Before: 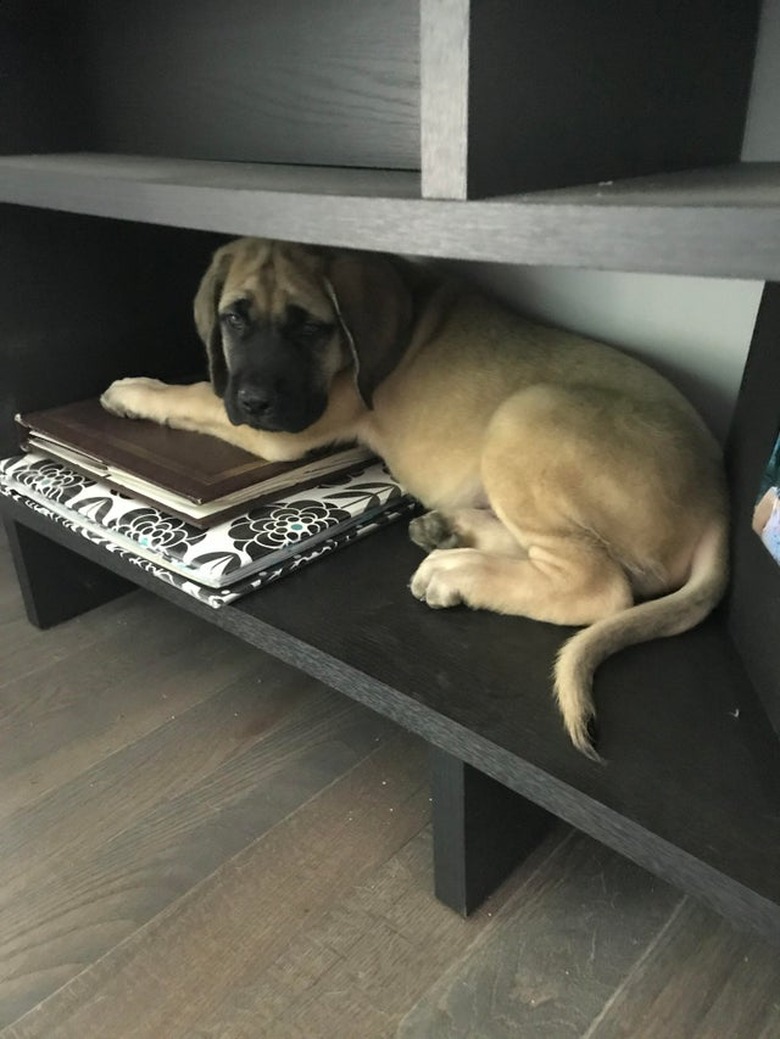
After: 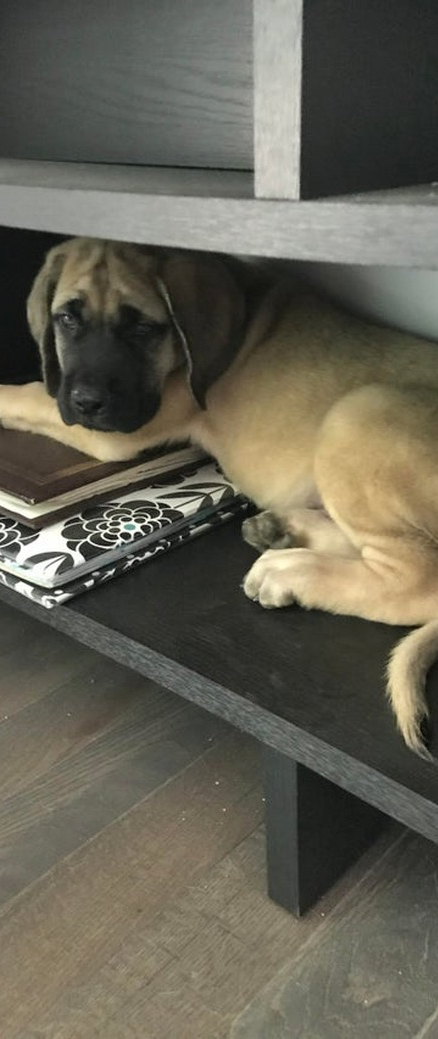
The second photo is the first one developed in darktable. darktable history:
crop: left 21.467%, right 22.281%
shadows and highlights: low approximation 0.01, soften with gaussian
